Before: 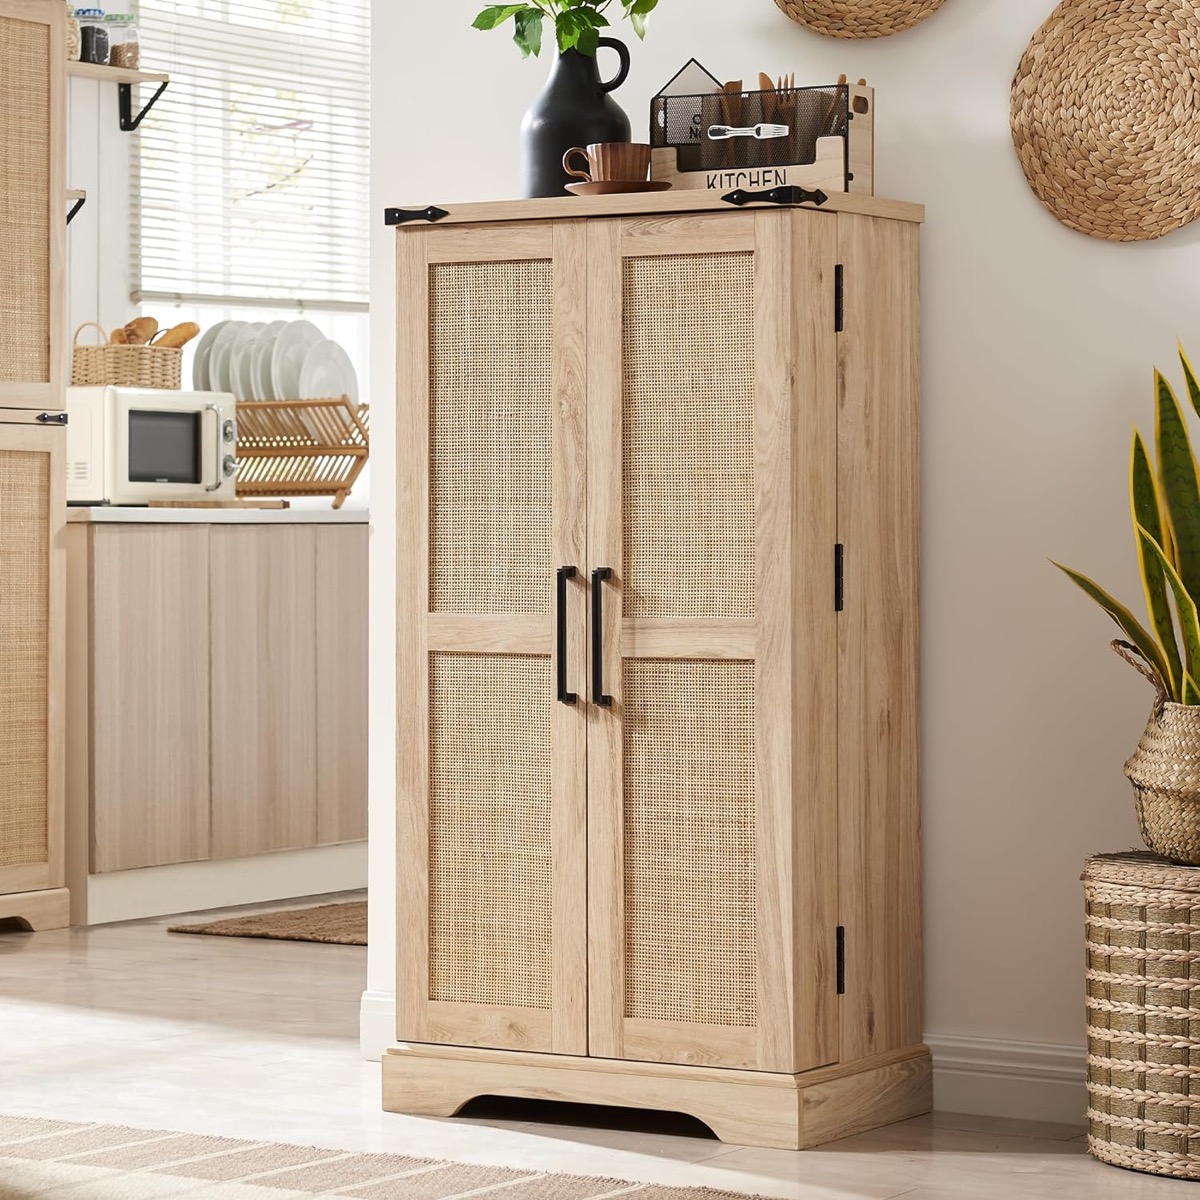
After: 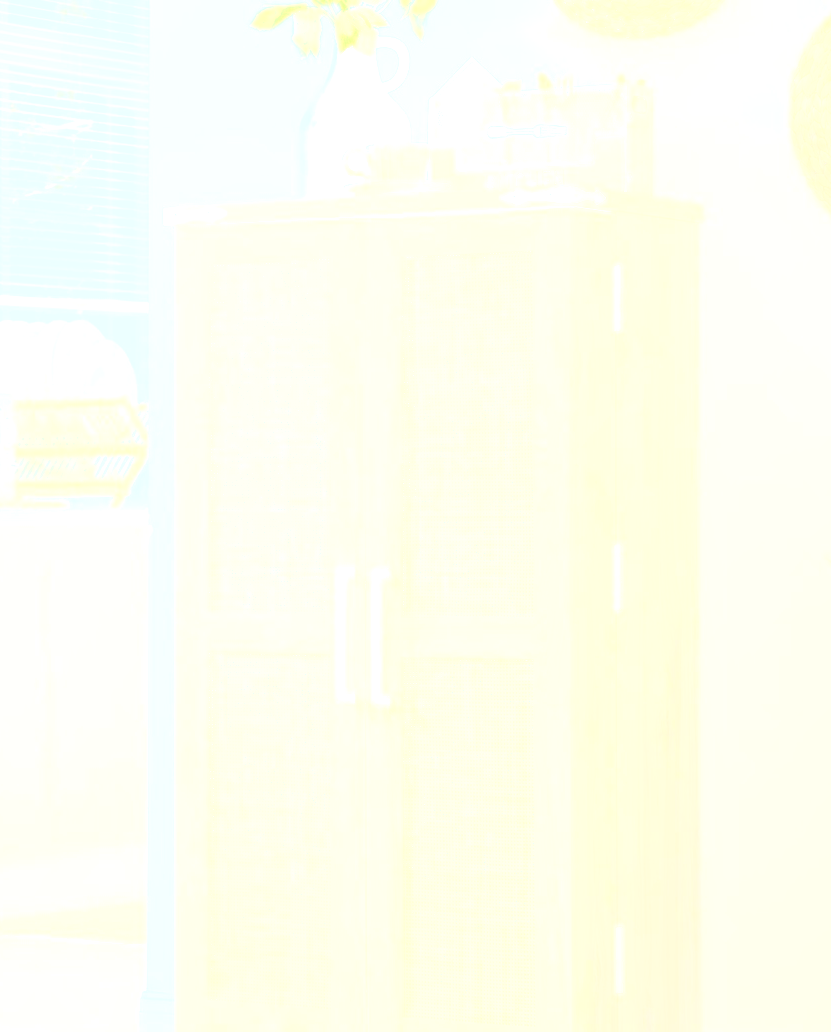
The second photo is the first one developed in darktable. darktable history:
color calibration: illuminant Planckian (black body), adaptation linear Bradford (ICC v4), x 0.364, y 0.367, temperature 4417.56 K, saturation algorithm version 1 (2020)
exposure: exposure -0.462 EV, compensate highlight preservation false
shadows and highlights: shadows 0, highlights 40
bloom: size 85%, threshold 5%, strength 85%
color correction: highlights a* -7.23, highlights b* -0.161, shadows a* 20.08, shadows b* 11.73
crop: left 18.479%, right 12.2%, bottom 13.971%
